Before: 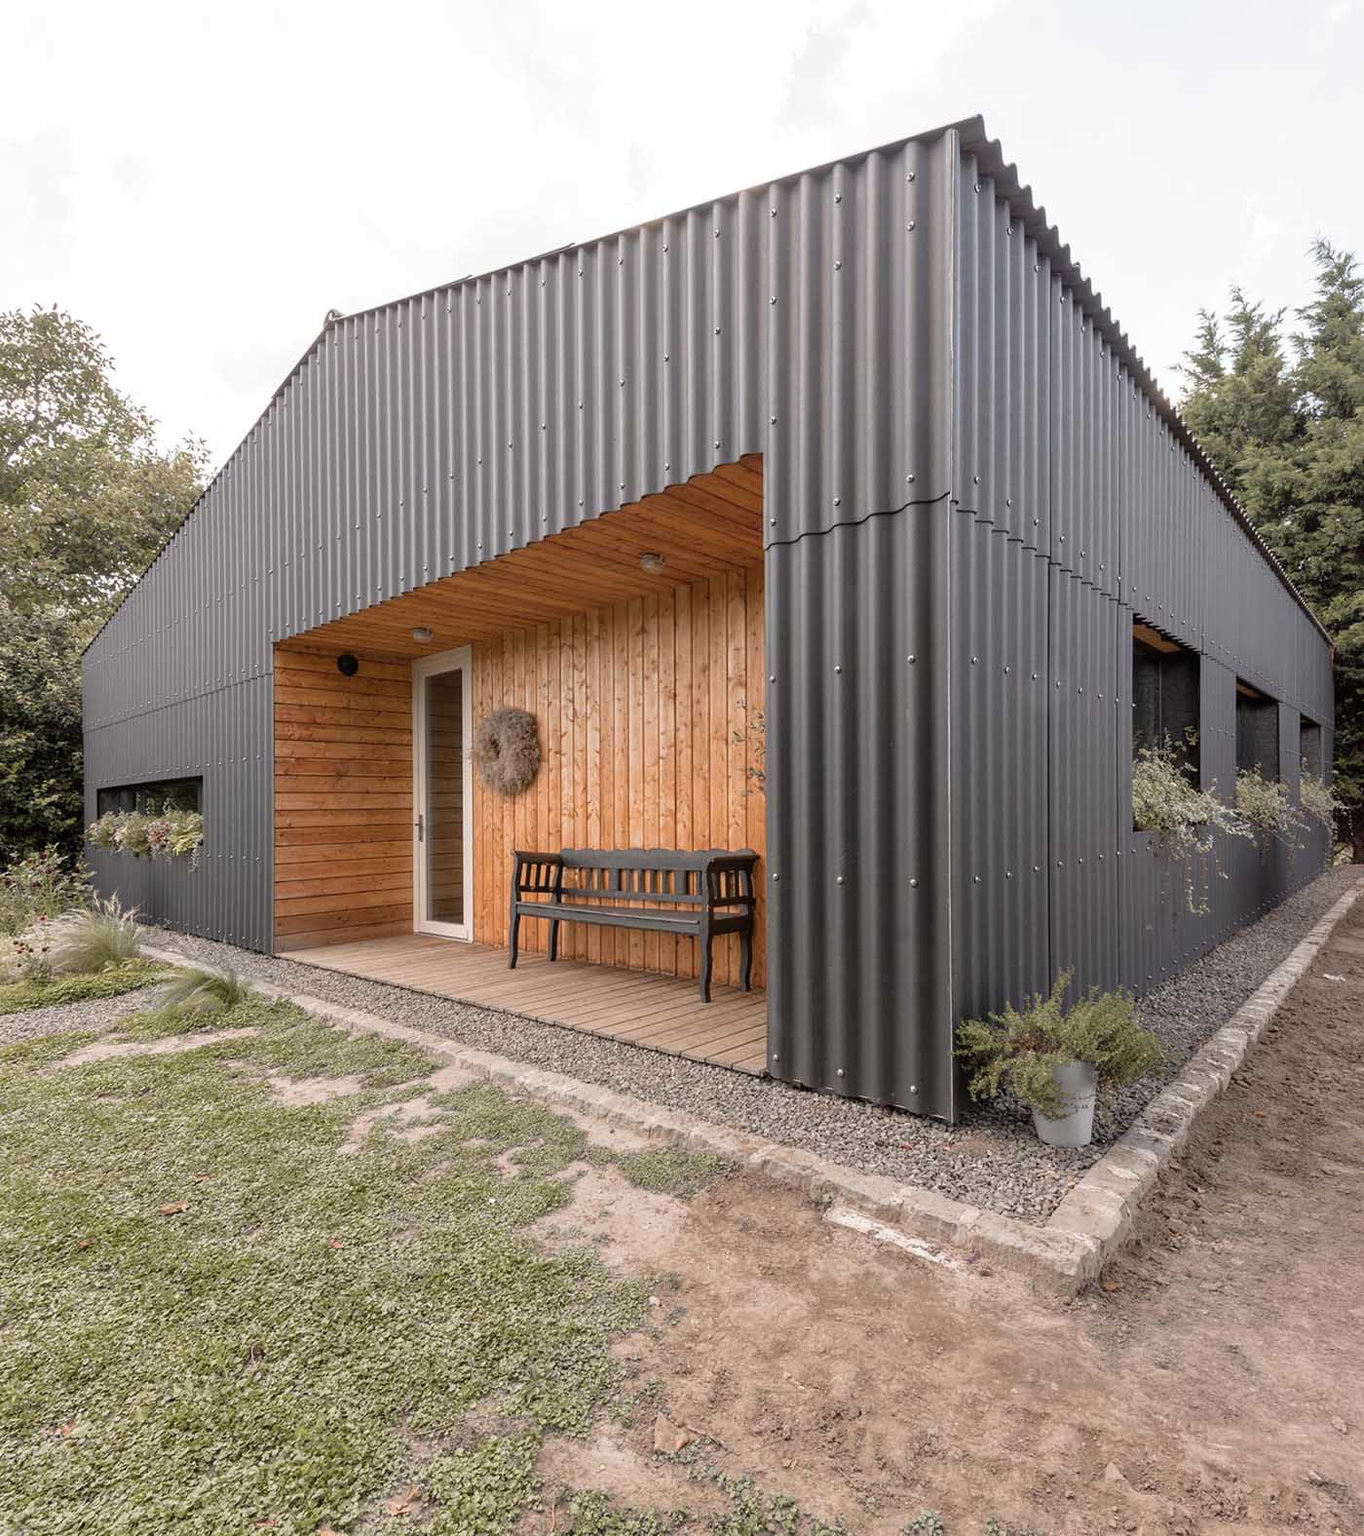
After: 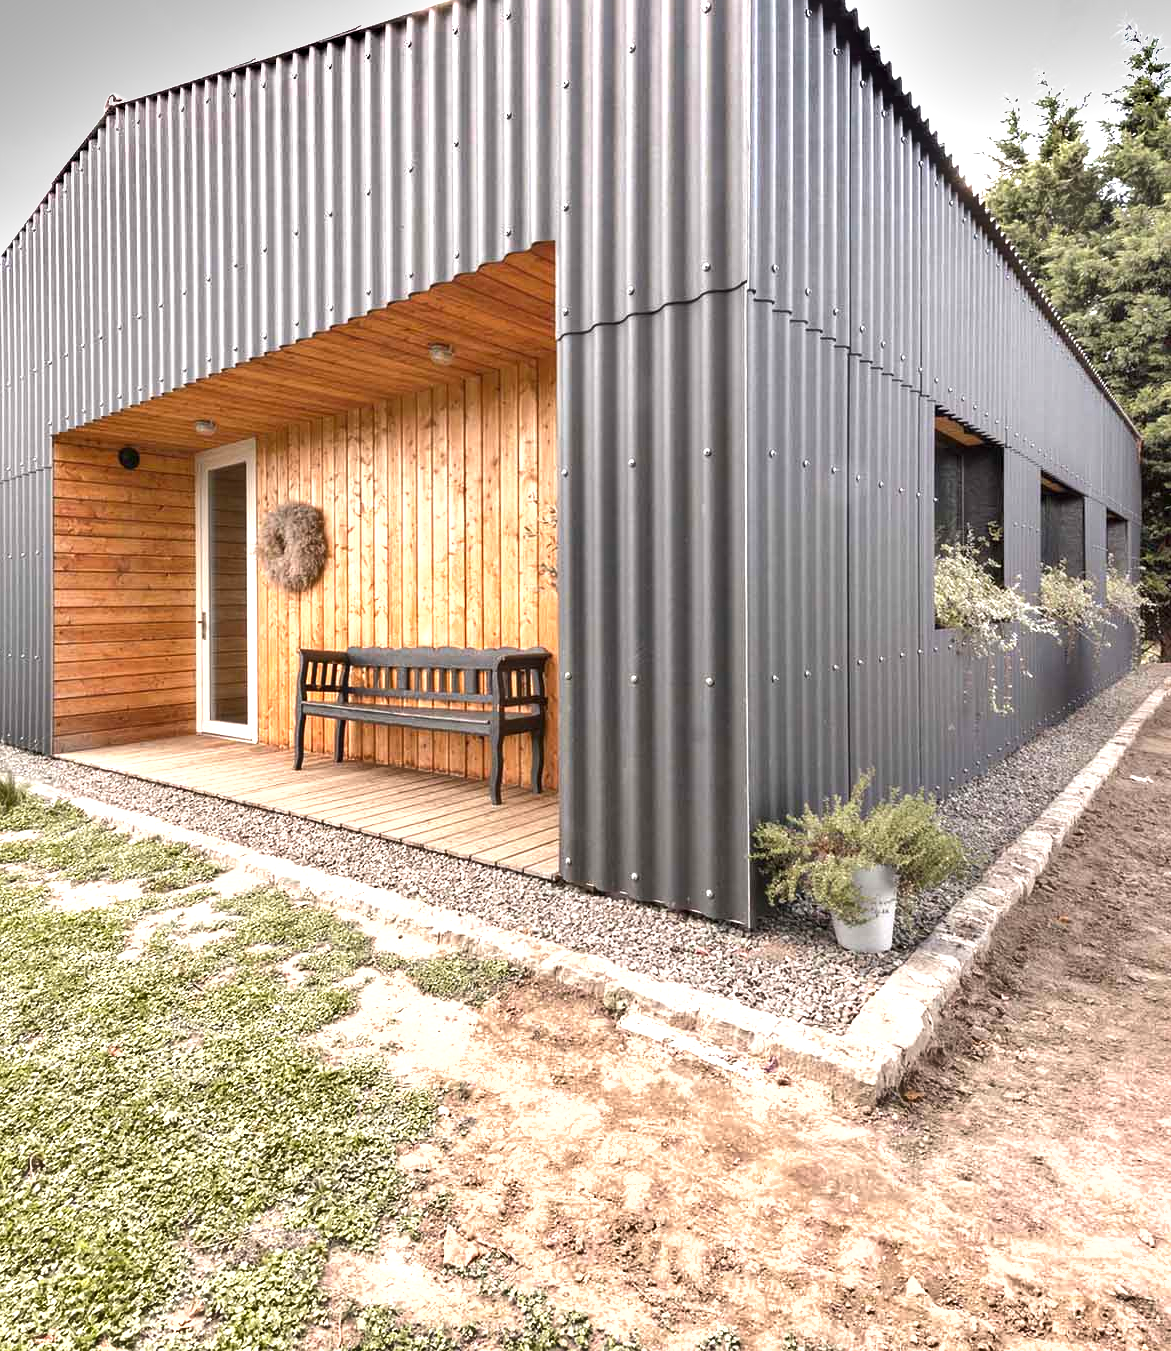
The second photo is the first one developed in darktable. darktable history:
crop: left 16.315%, top 14.246%
exposure: black level correction 0, exposure 1.3 EV, compensate highlight preservation false
shadows and highlights: shadows 52.42, soften with gaussian
